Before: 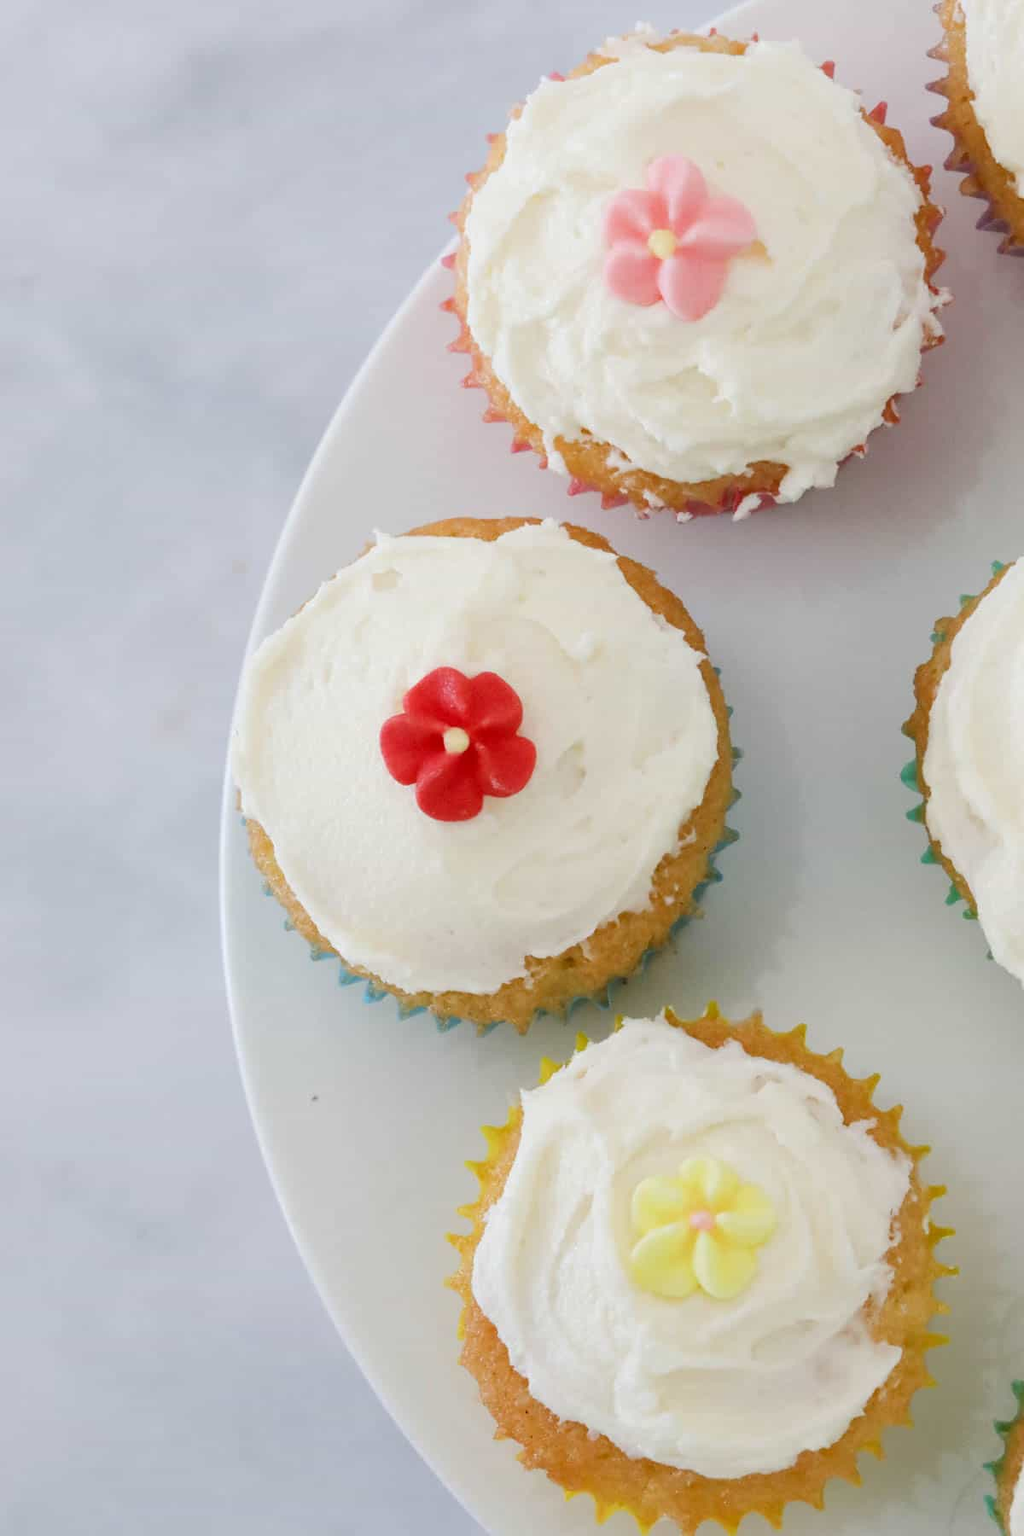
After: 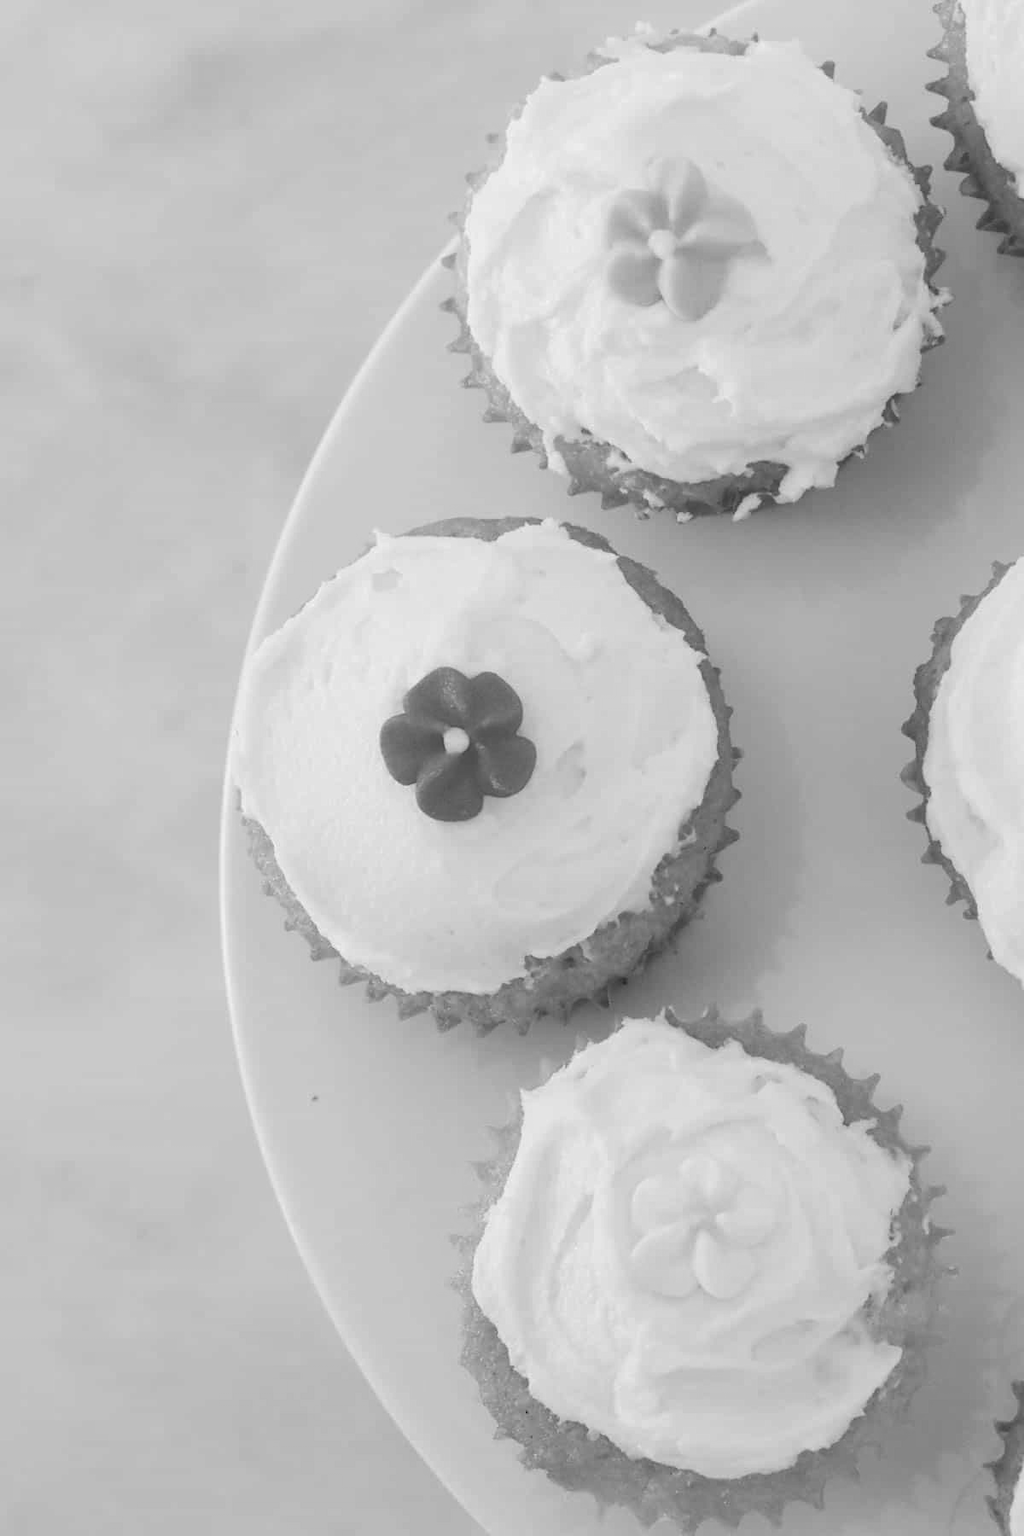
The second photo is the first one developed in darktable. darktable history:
monochrome: on, module defaults
rotate and perspective: automatic cropping original format, crop left 0, crop top 0
